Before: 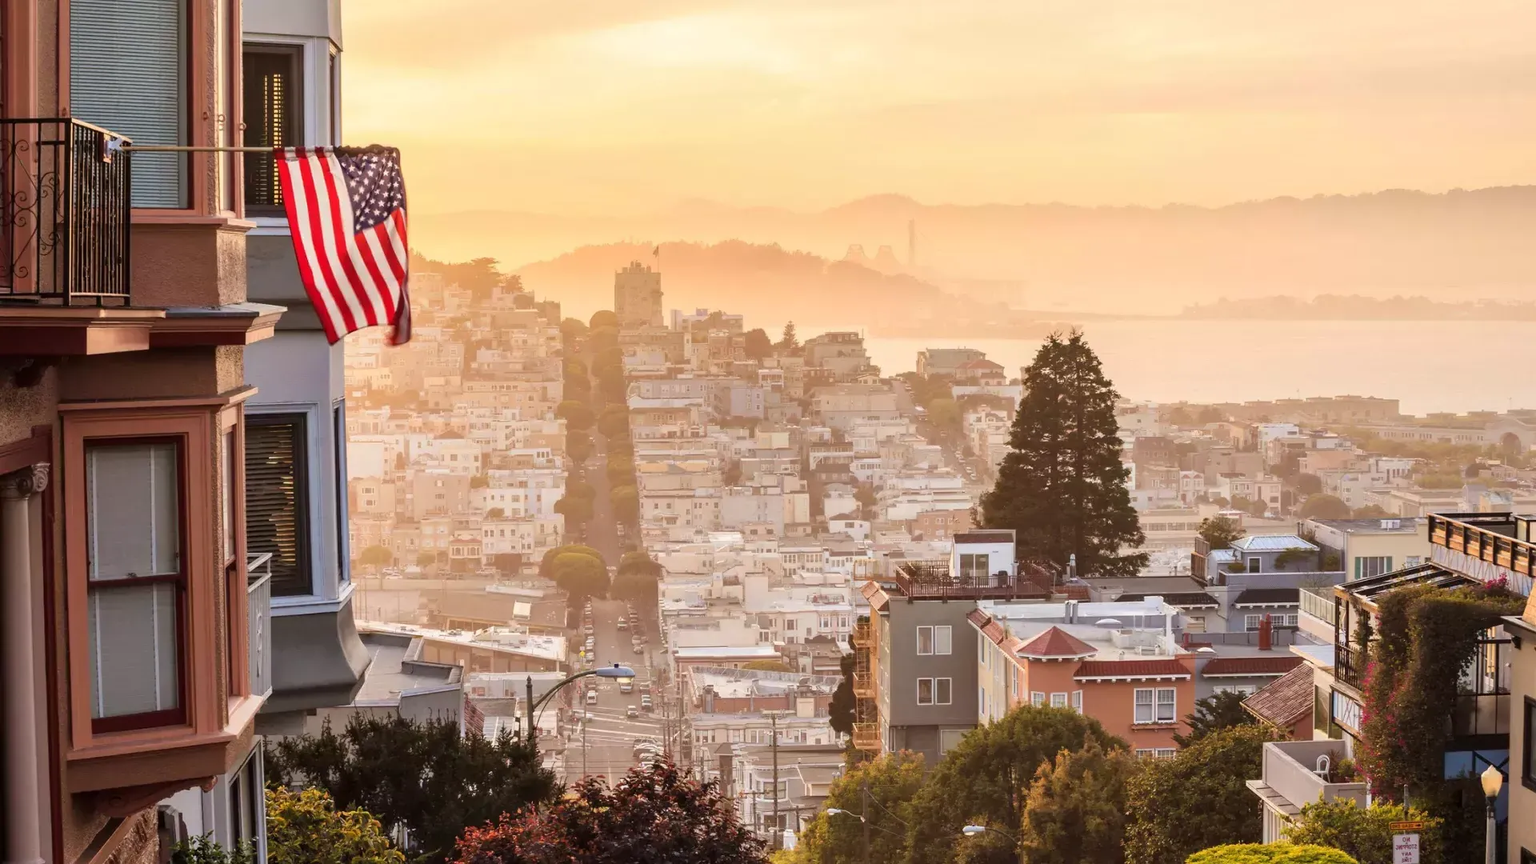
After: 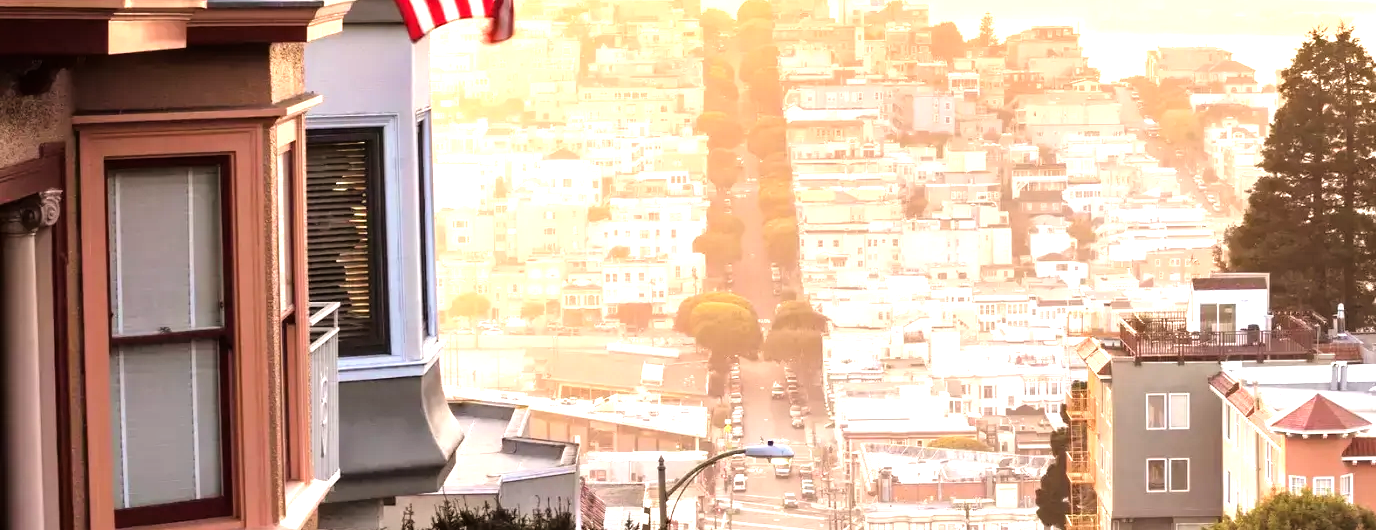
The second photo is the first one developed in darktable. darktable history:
exposure: exposure 0.196 EV, compensate exposure bias true, compensate highlight preservation false
crop: top 36.033%, right 28.322%, bottom 14.814%
tone equalizer: -8 EV -1.06 EV, -7 EV -1.04 EV, -6 EV -0.827 EV, -5 EV -0.575 EV, -3 EV 0.579 EV, -2 EV 0.867 EV, -1 EV 0.997 EV, +0 EV 1.08 EV
